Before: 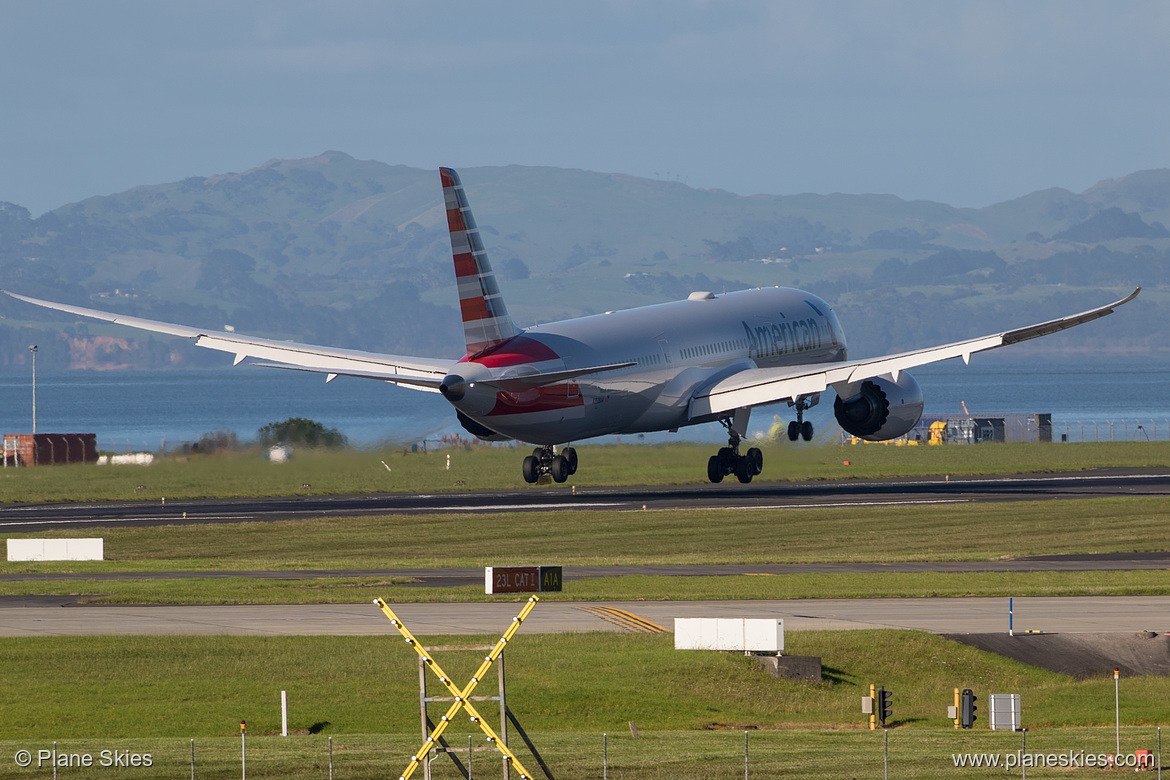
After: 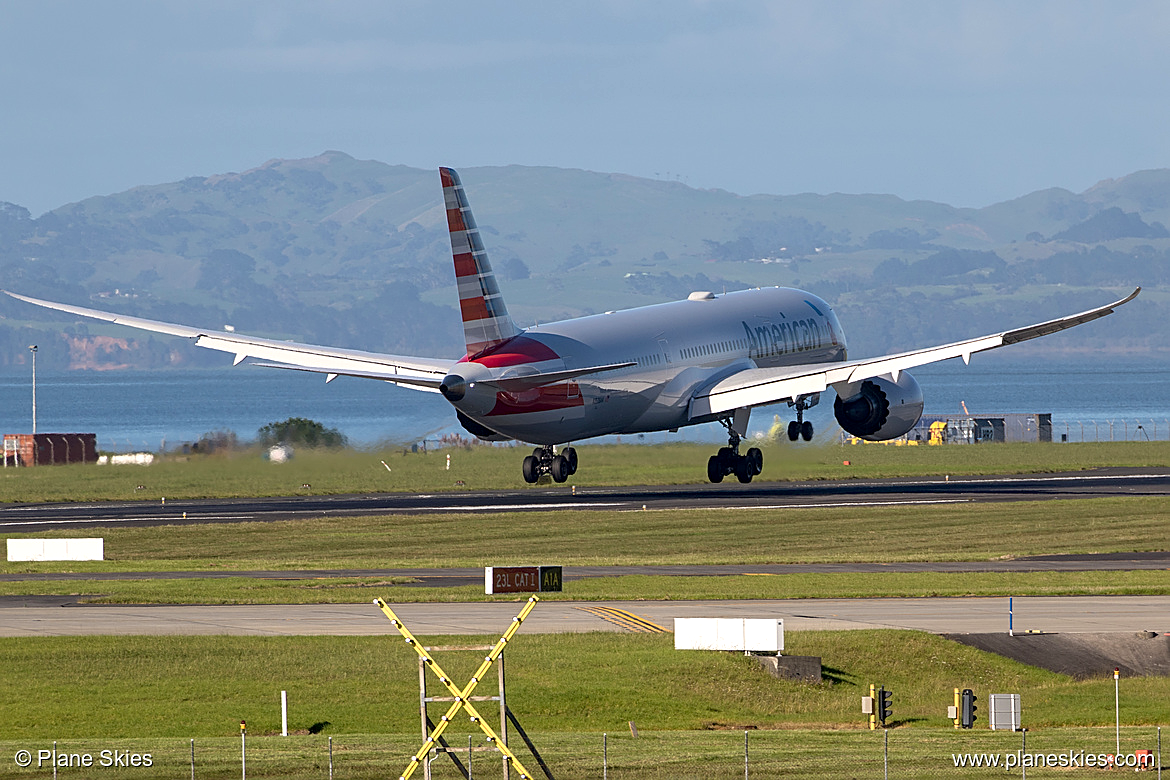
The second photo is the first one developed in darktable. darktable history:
exposure: black level correction 0.003, exposure 0.385 EV, compensate exposure bias true, compensate highlight preservation false
sharpen: on, module defaults
